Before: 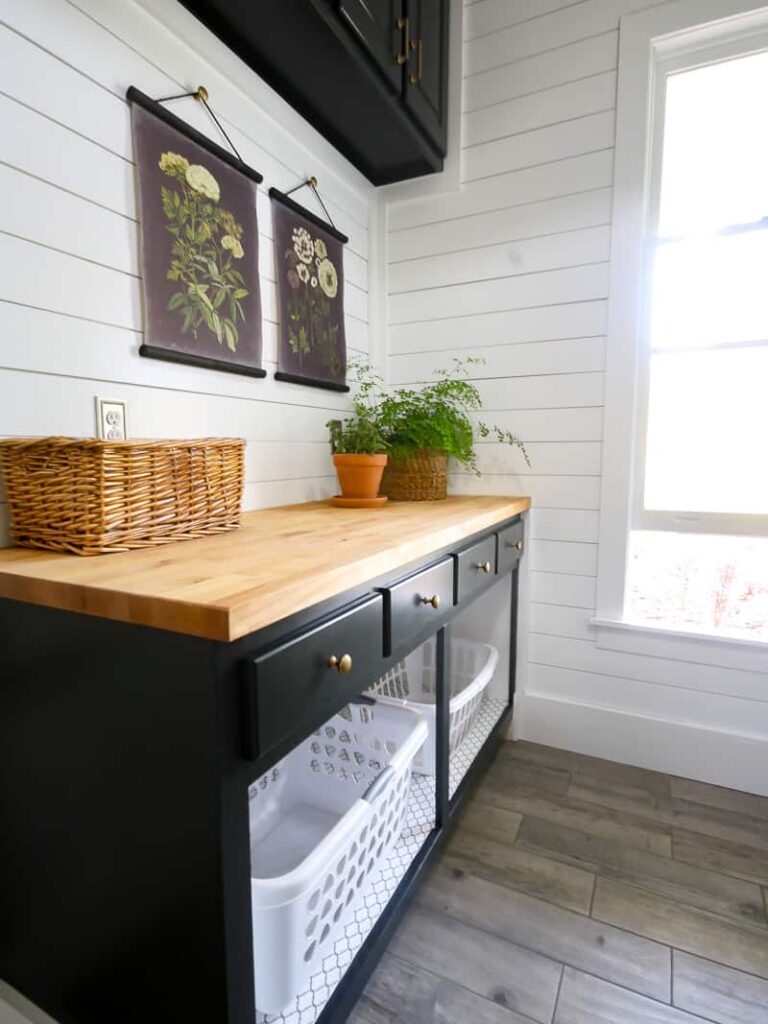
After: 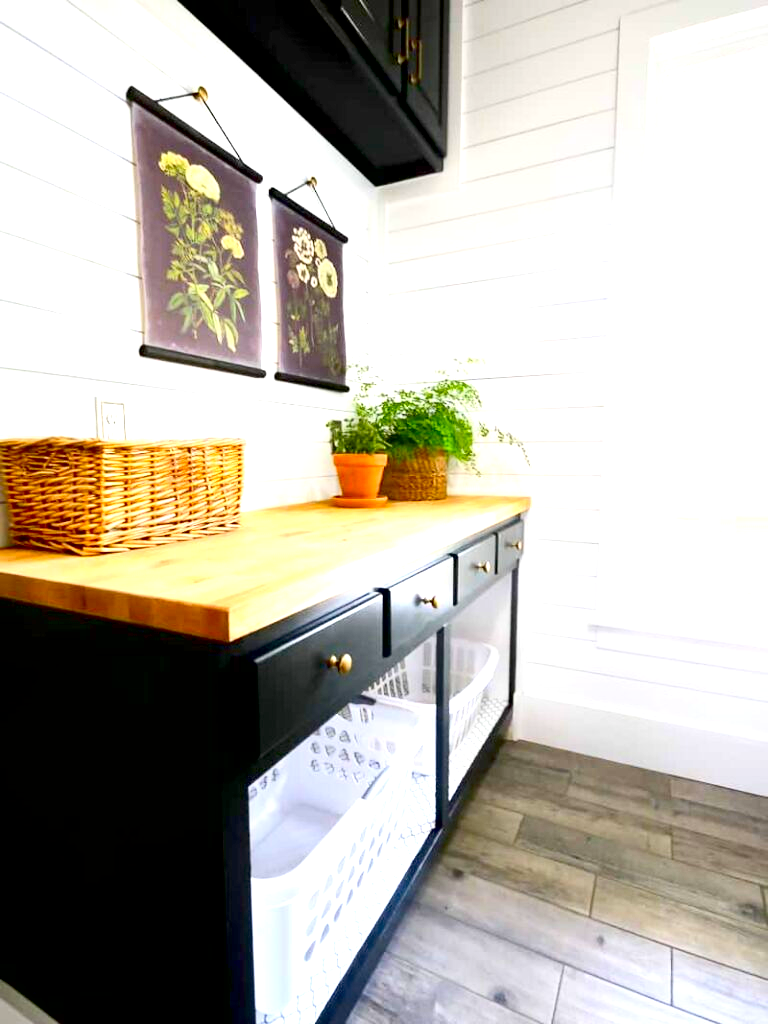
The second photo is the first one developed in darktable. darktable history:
exposure: black level correction 0.011, exposure 1.088 EV, compensate exposure bias true, compensate highlight preservation false
contrast brightness saturation: contrast 0.18, saturation 0.3
